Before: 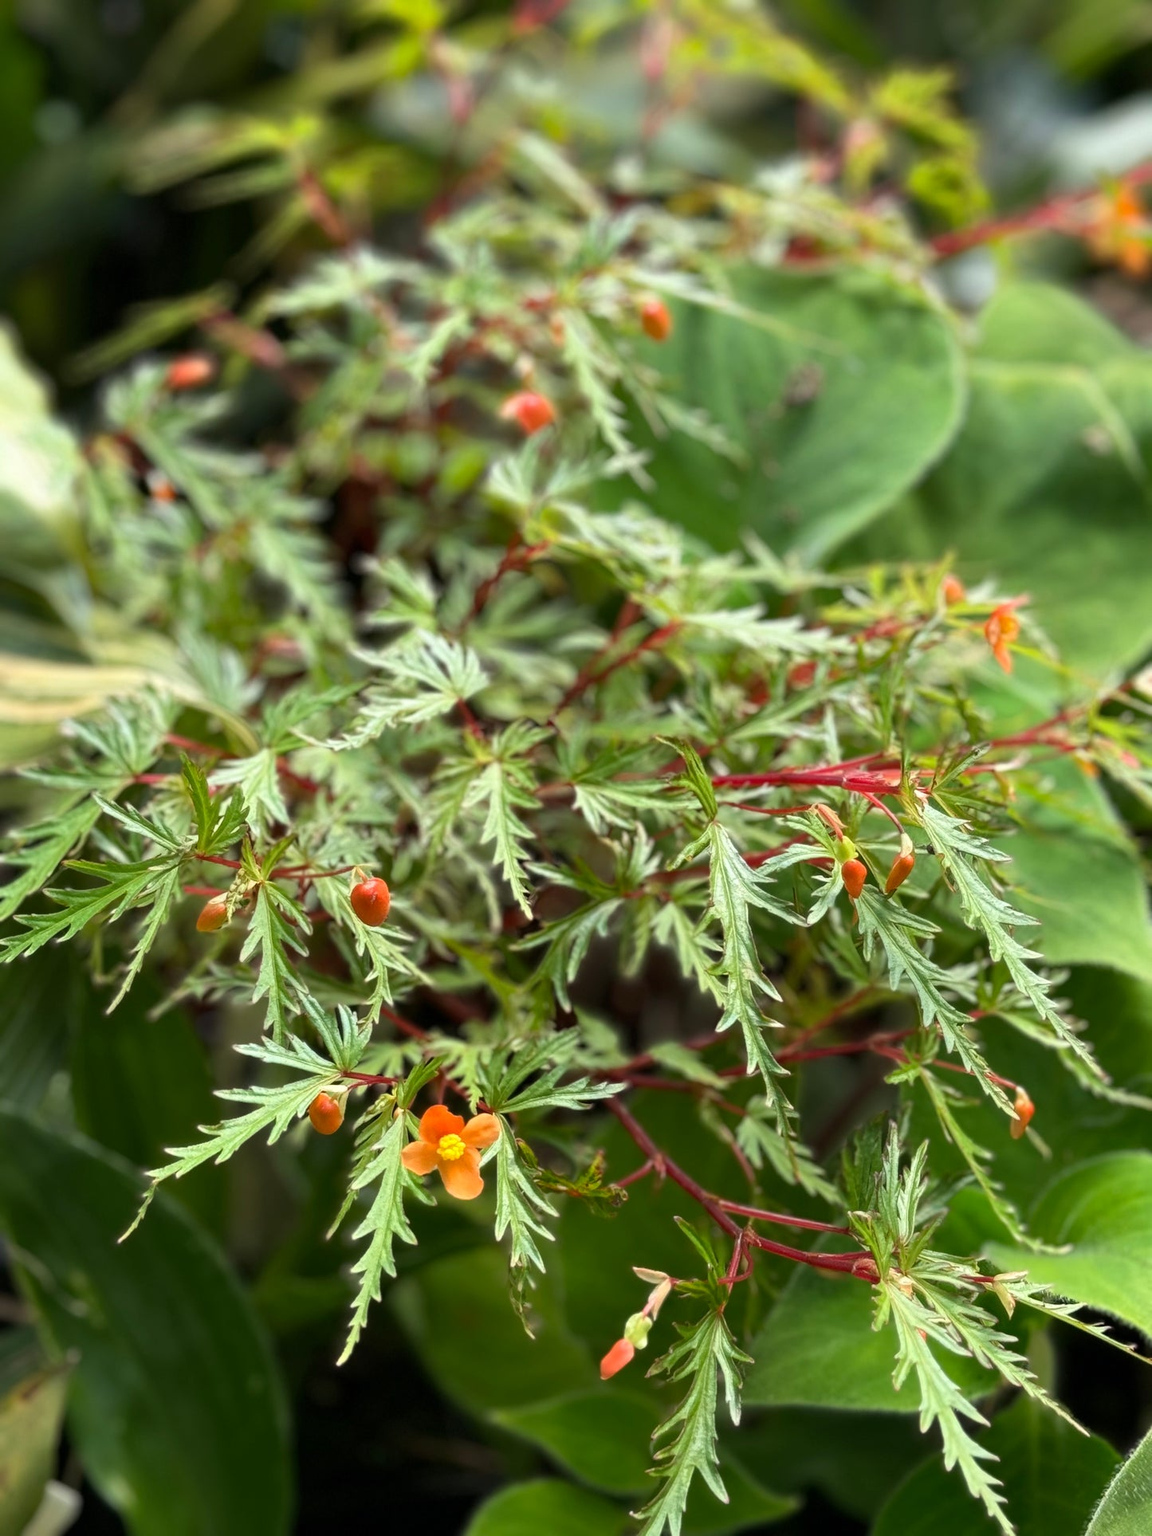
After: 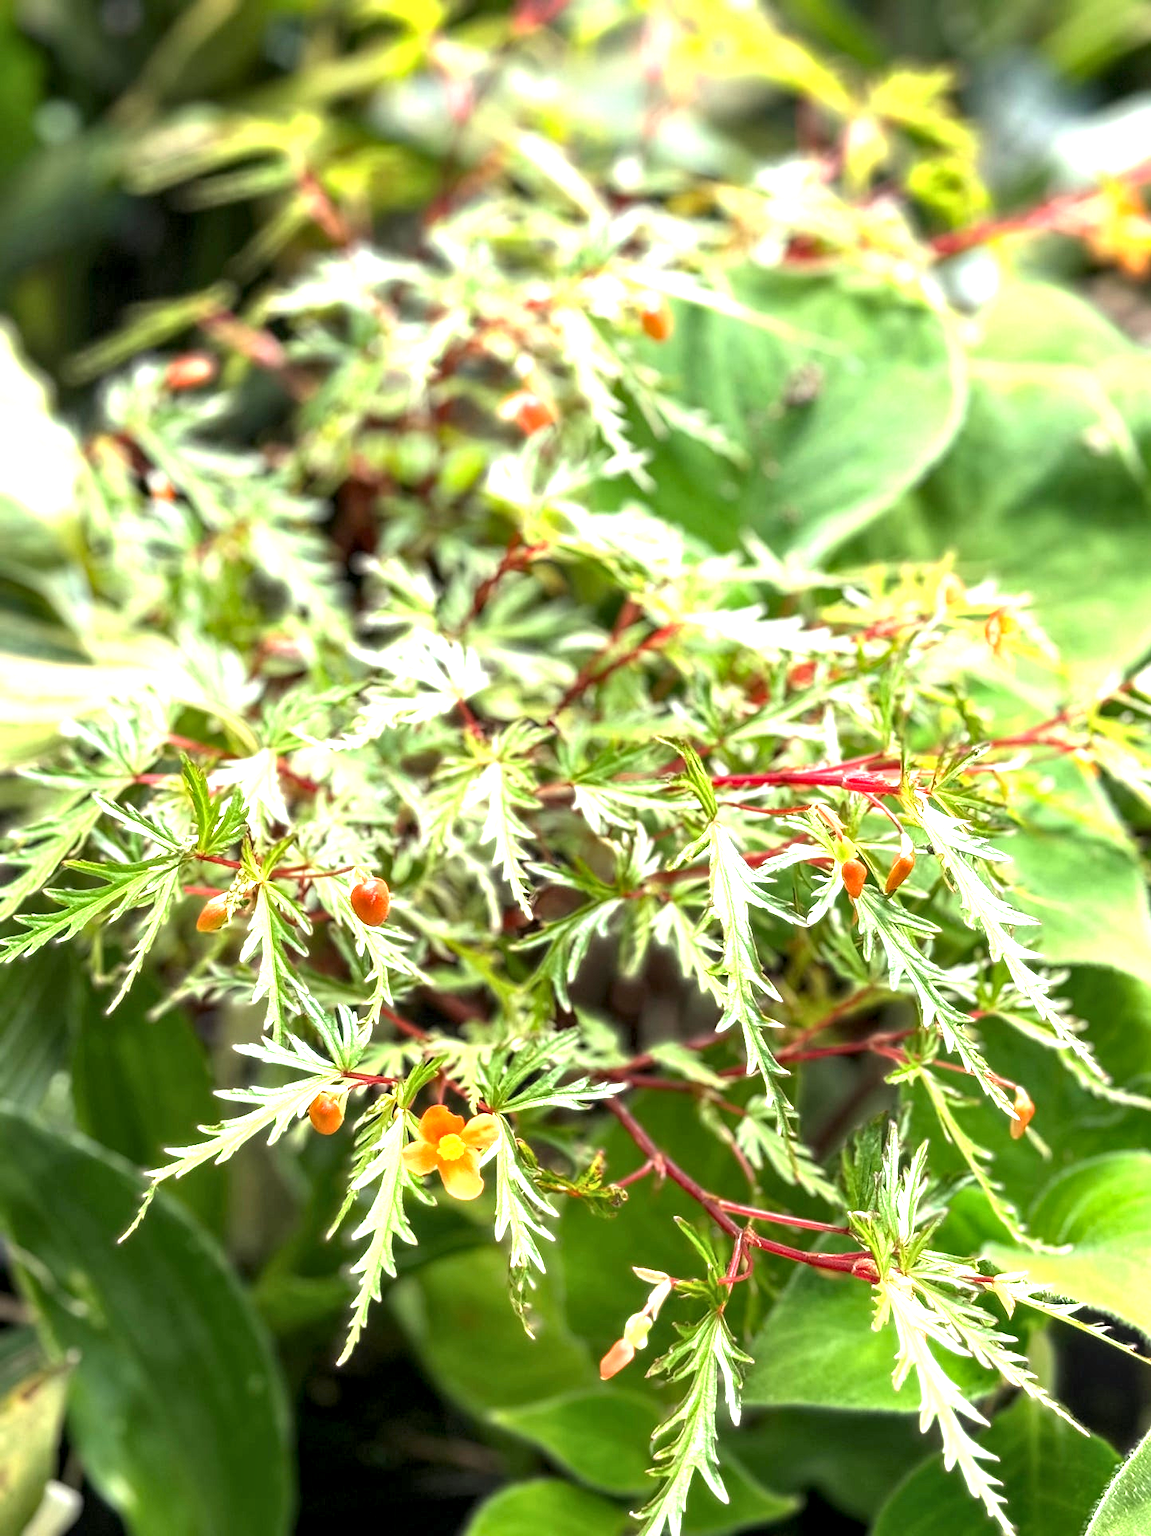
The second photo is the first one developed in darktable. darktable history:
tone equalizer: mask exposure compensation -0.491 EV
local contrast: highlights 40%, shadows 59%, detail 137%, midtone range 0.509
exposure: black level correction 0, exposure 1.441 EV, compensate highlight preservation false
